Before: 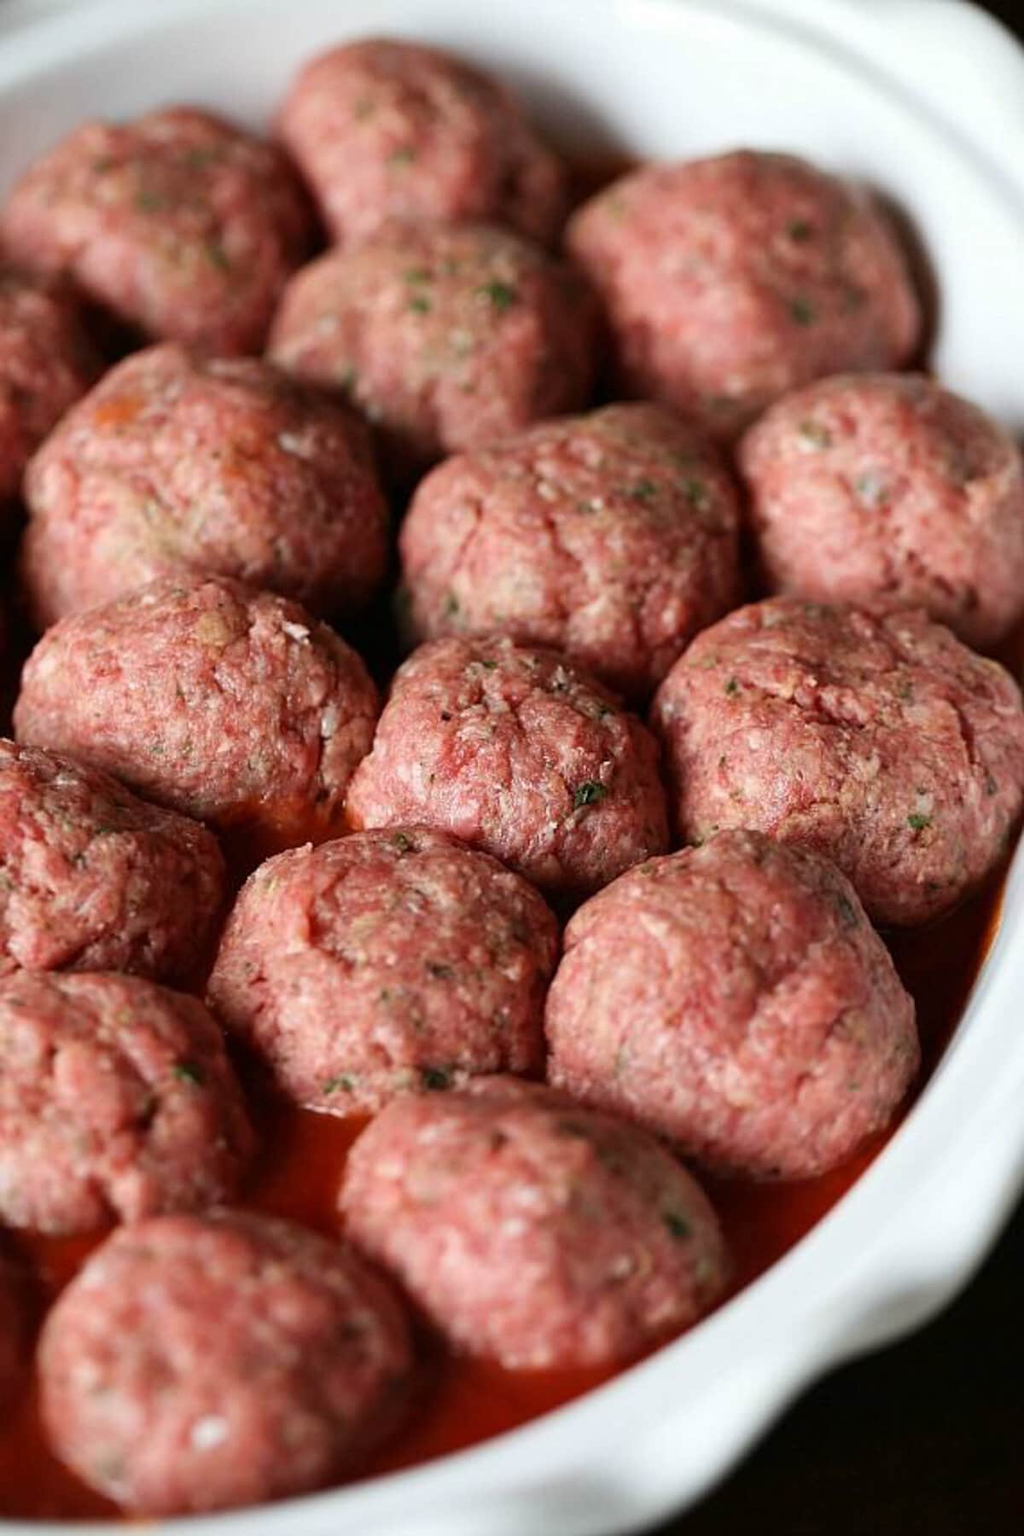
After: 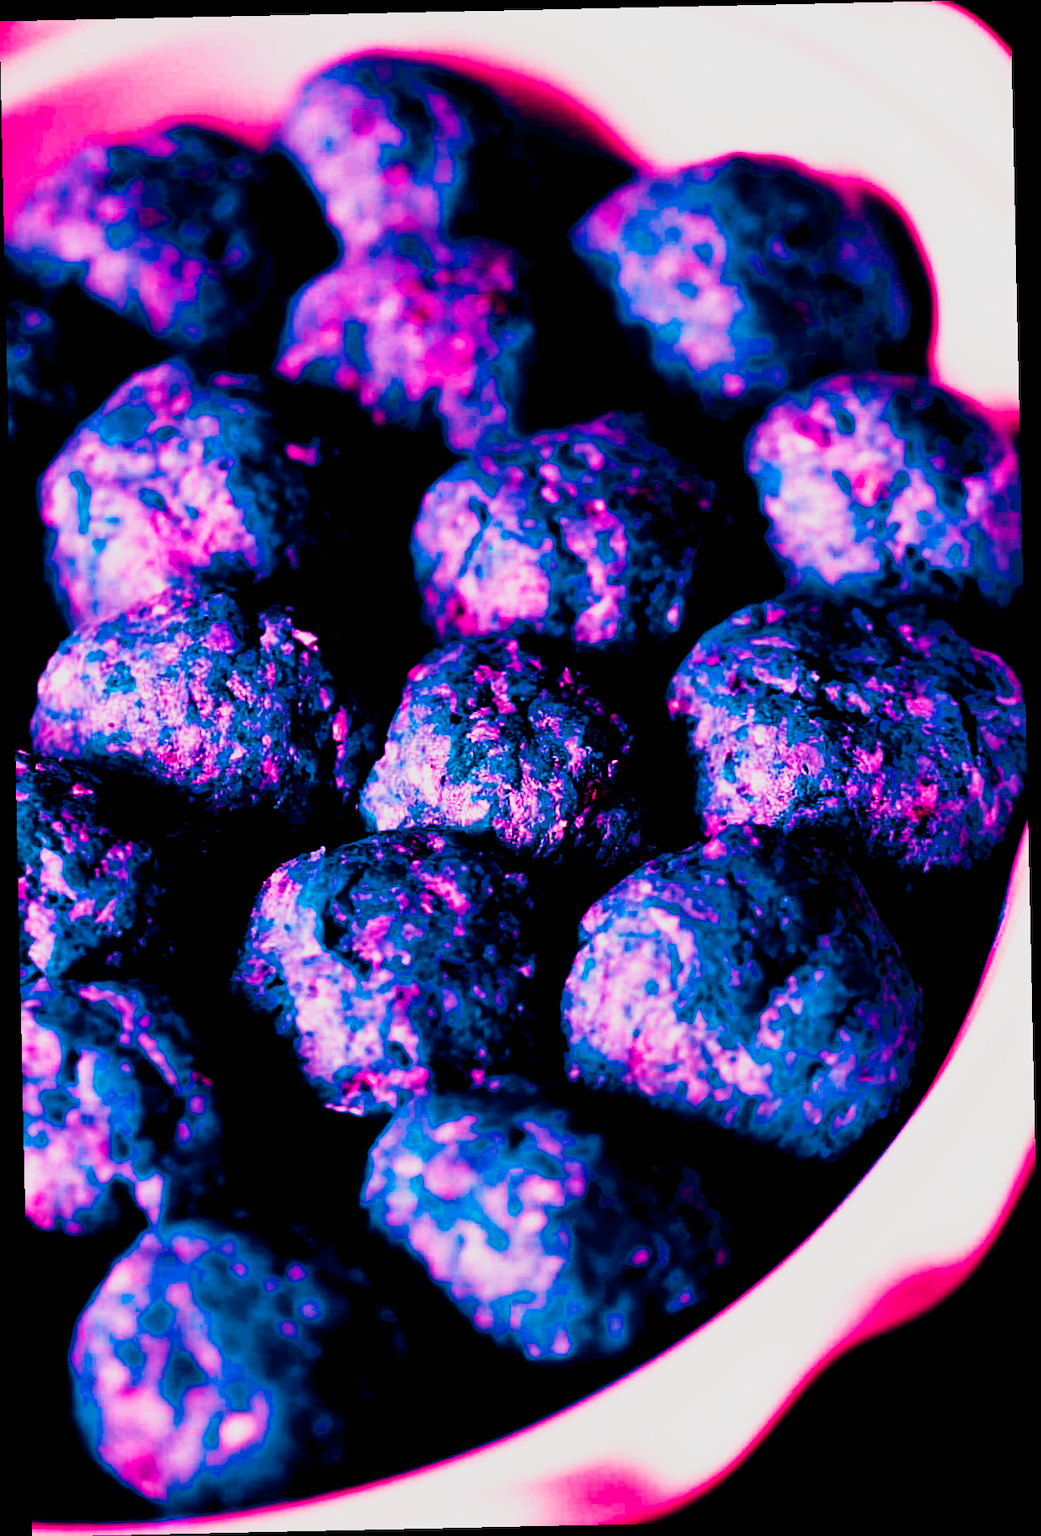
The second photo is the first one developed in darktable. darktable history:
rotate and perspective: rotation -1.24°, automatic cropping off
base curve: curves: ch0 [(0, 0) (0.007, 0.004) (0.027, 0.03) (0.046, 0.07) (0.207, 0.54) (0.442, 0.872) (0.673, 0.972) (1, 1)], preserve colors none
shadows and highlights: radius 121.13, shadows 21.4, white point adjustment -9.72, highlights -14.39, soften with gaussian
color balance rgb: shadows lift › luminance -18.76%, shadows lift › chroma 35.44%, power › luminance -3.76%, power › hue 142.17°, highlights gain › chroma 7.5%, highlights gain › hue 184.75°, global offset › luminance -0.52%, global offset › chroma 0.91%, global offset › hue 173.36°, shadows fall-off 300%, white fulcrum 2 EV, highlights fall-off 300%, linear chroma grading › shadows 17.19%, linear chroma grading › highlights 61.12%, linear chroma grading › global chroma 50%, hue shift -150.52°, perceptual brilliance grading › global brilliance 12%, mask middle-gray fulcrum 100%, contrast gray fulcrum 38.43%, contrast 35.15%, saturation formula JzAzBz (2021)
